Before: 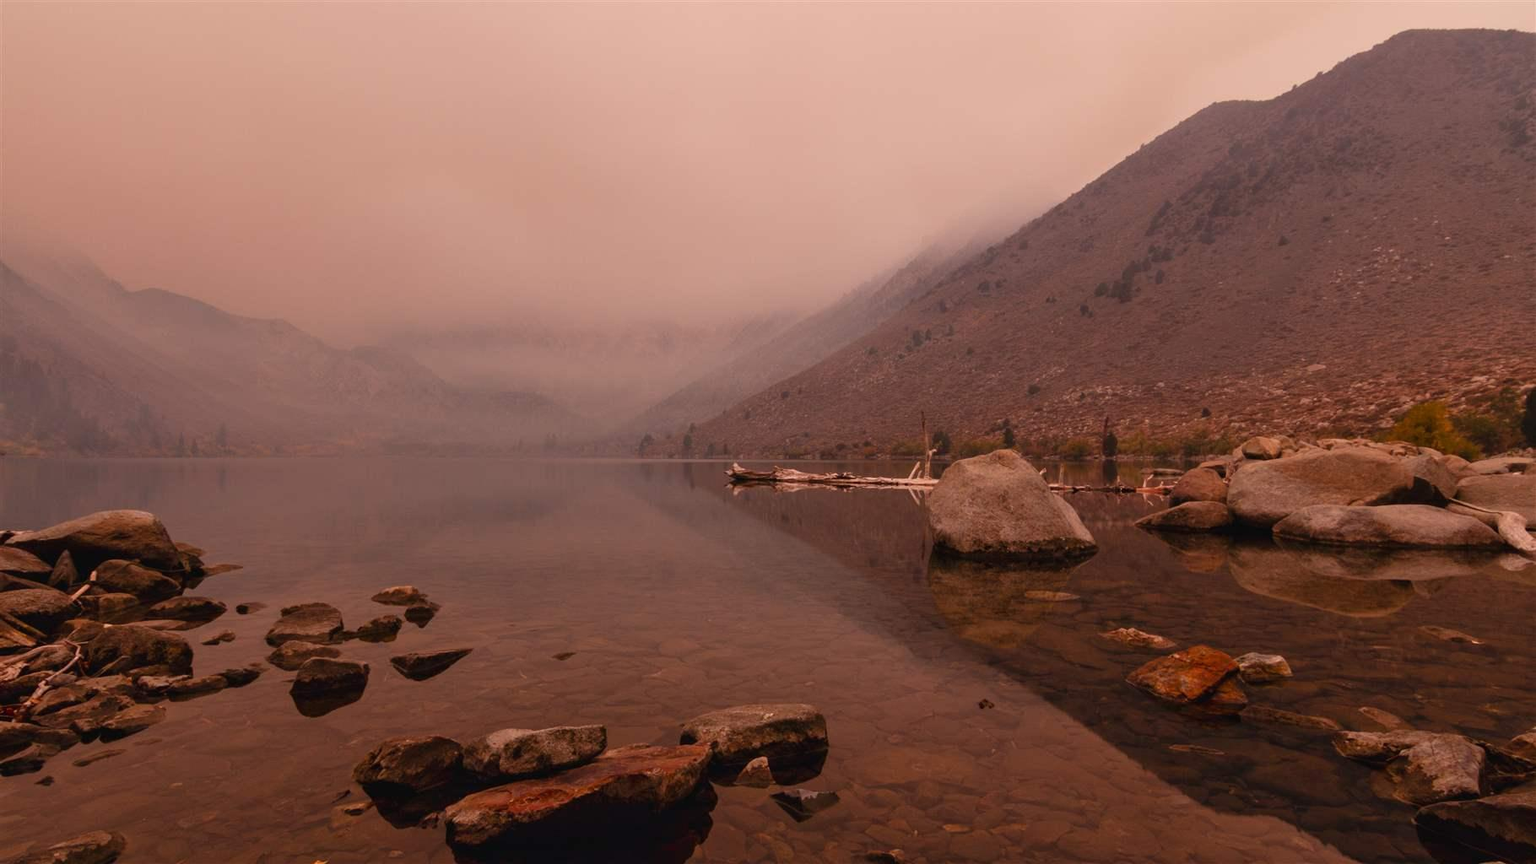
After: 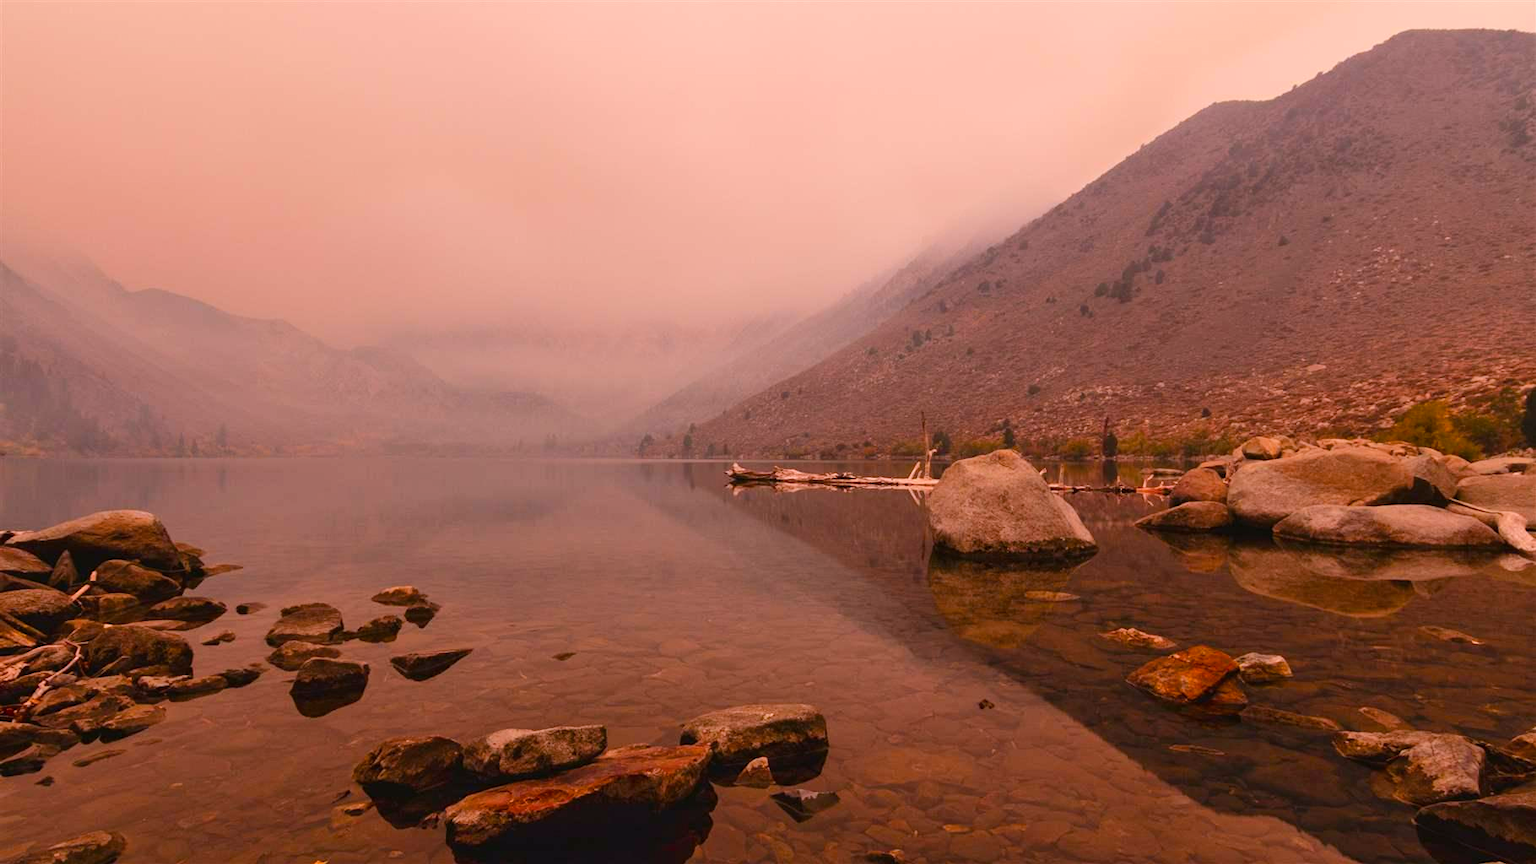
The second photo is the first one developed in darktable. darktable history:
exposure: exposure 0.19 EV, compensate highlight preservation false
contrast brightness saturation: contrast 0.097, brightness 0.025, saturation 0.016
color balance rgb: perceptual saturation grading › global saturation 18.388%, perceptual brilliance grading › mid-tones 10.851%, perceptual brilliance grading › shadows 15.812%
color correction: highlights a* 2.94, highlights b* -1.62, shadows a* -0.068, shadows b* 2.52, saturation 0.981
